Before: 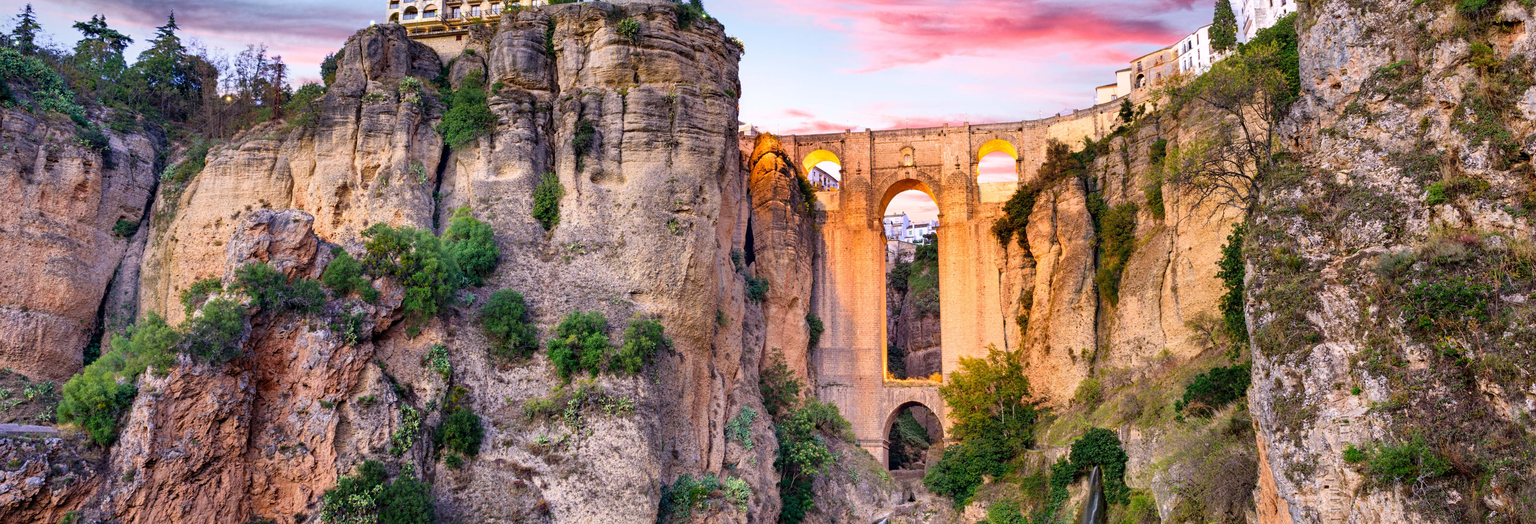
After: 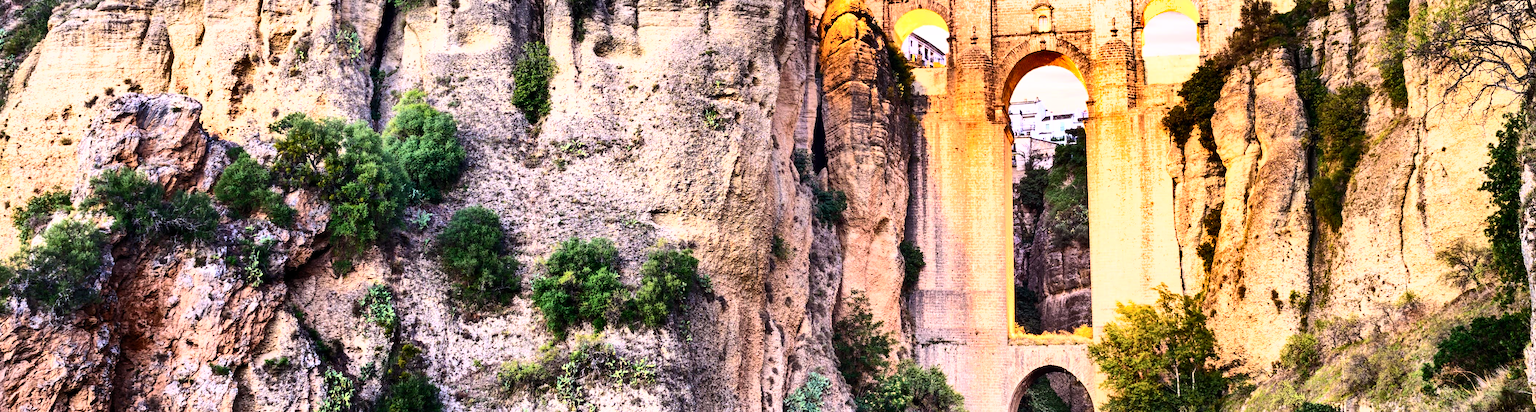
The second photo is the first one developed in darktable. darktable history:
tone equalizer: -8 EV -1.08 EV, -7 EV -0.996 EV, -6 EV -0.855 EV, -5 EV -0.583 EV, -3 EV 0.56 EV, -2 EV 0.861 EV, -1 EV 1.01 EV, +0 EV 1.07 EV, edges refinement/feathering 500, mask exposure compensation -1.57 EV, preserve details no
contrast brightness saturation: contrast 0.24, brightness 0.086
shadows and highlights: low approximation 0.01, soften with gaussian
crop: left 11.17%, top 27.422%, right 18.246%, bottom 17.024%
